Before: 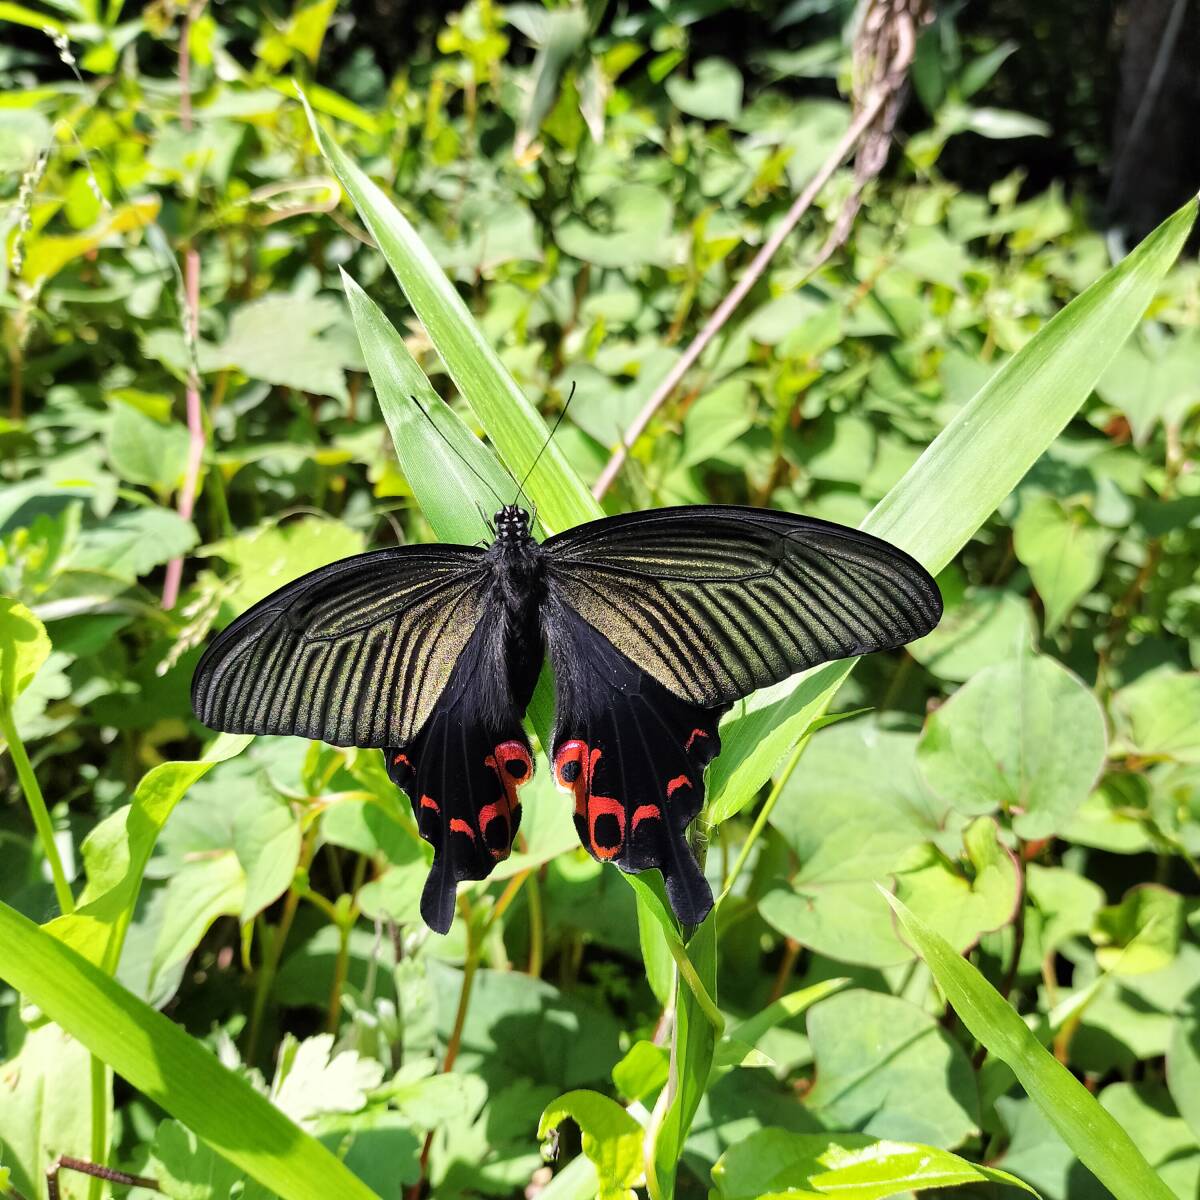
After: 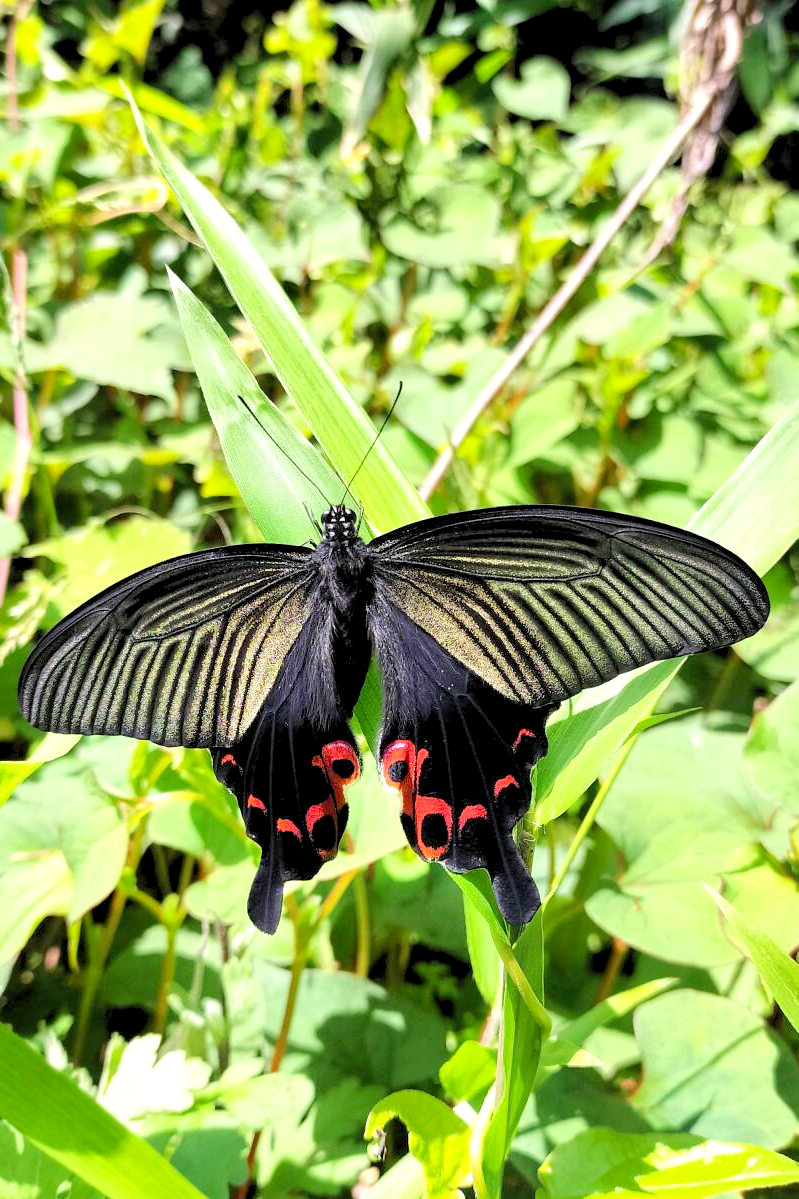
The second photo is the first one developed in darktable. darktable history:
levels: black 3.83%, white 90.64%, levels [0.044, 0.416, 0.908]
crop and rotate: left 14.436%, right 18.898%
